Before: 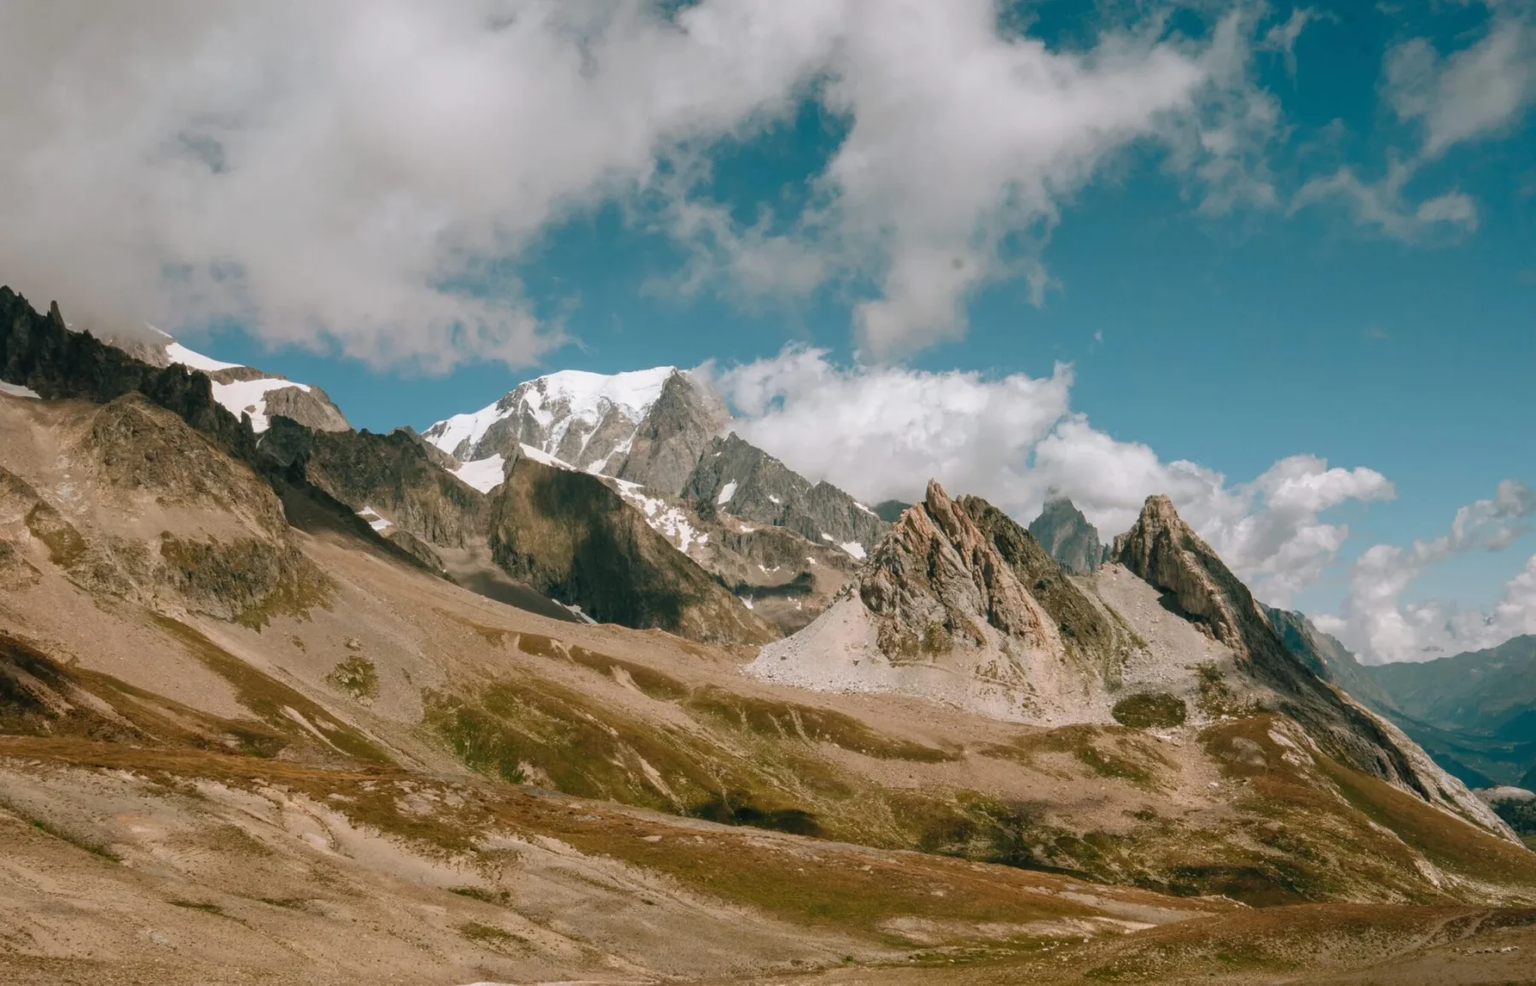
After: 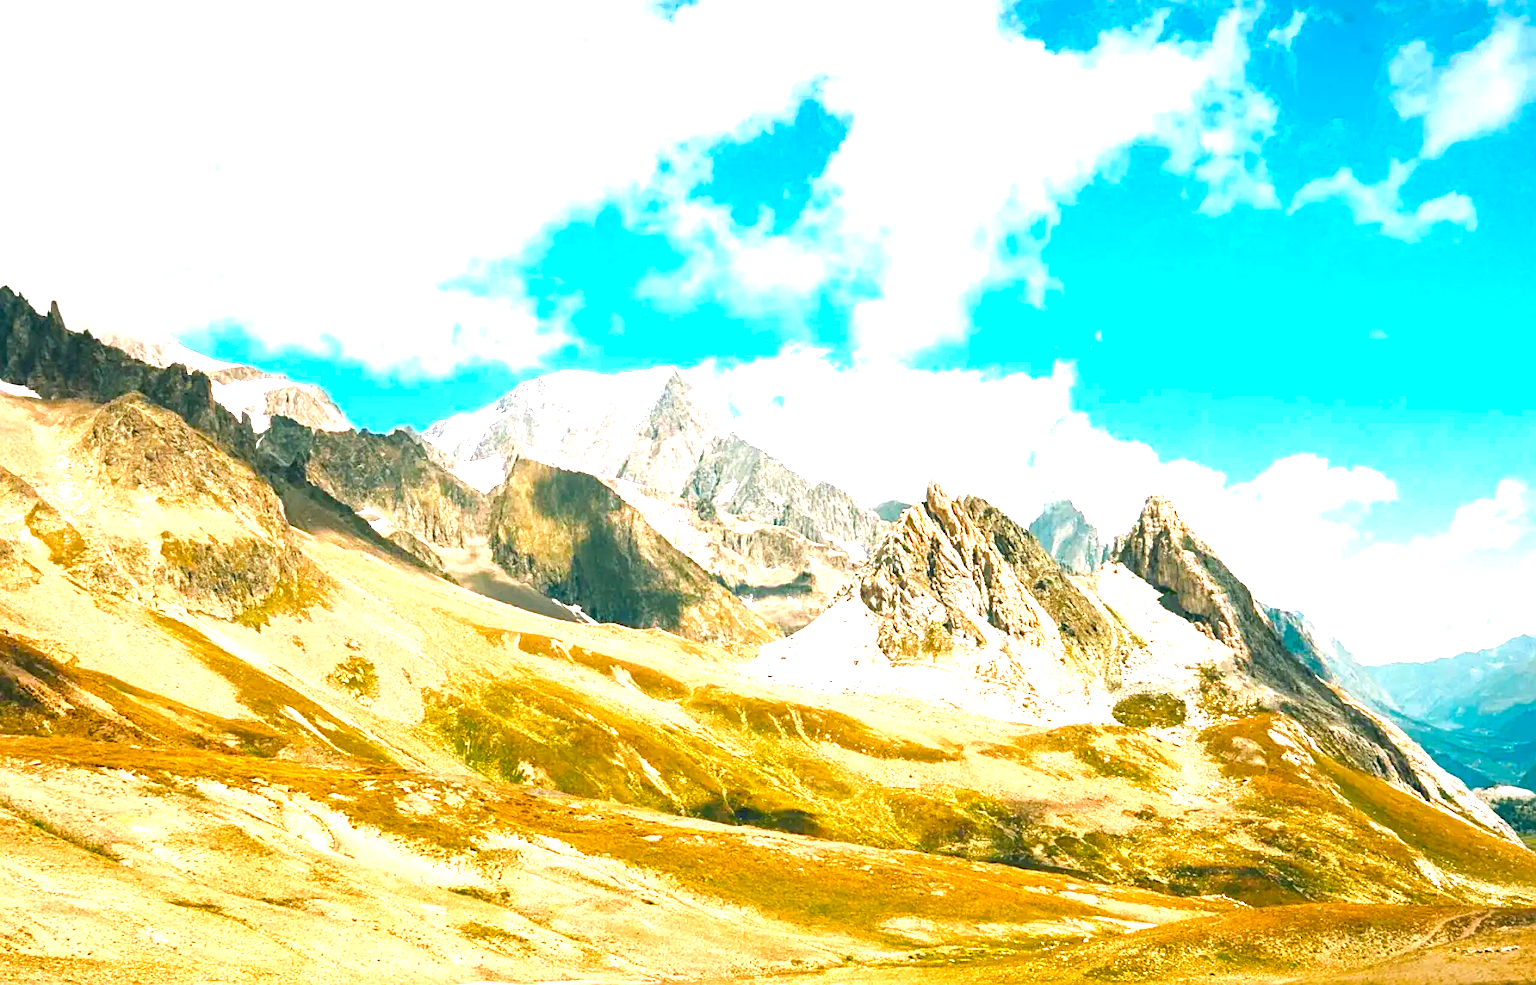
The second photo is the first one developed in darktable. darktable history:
color balance rgb: linear chroma grading › global chroma 15%, perceptual saturation grading › global saturation 30%
sharpen: on, module defaults
exposure: black level correction 0, exposure 2.327 EV, compensate exposure bias true, compensate highlight preservation false
color correction: highlights a* -0.137, highlights b* -5.91, shadows a* -0.137, shadows b* -0.137
